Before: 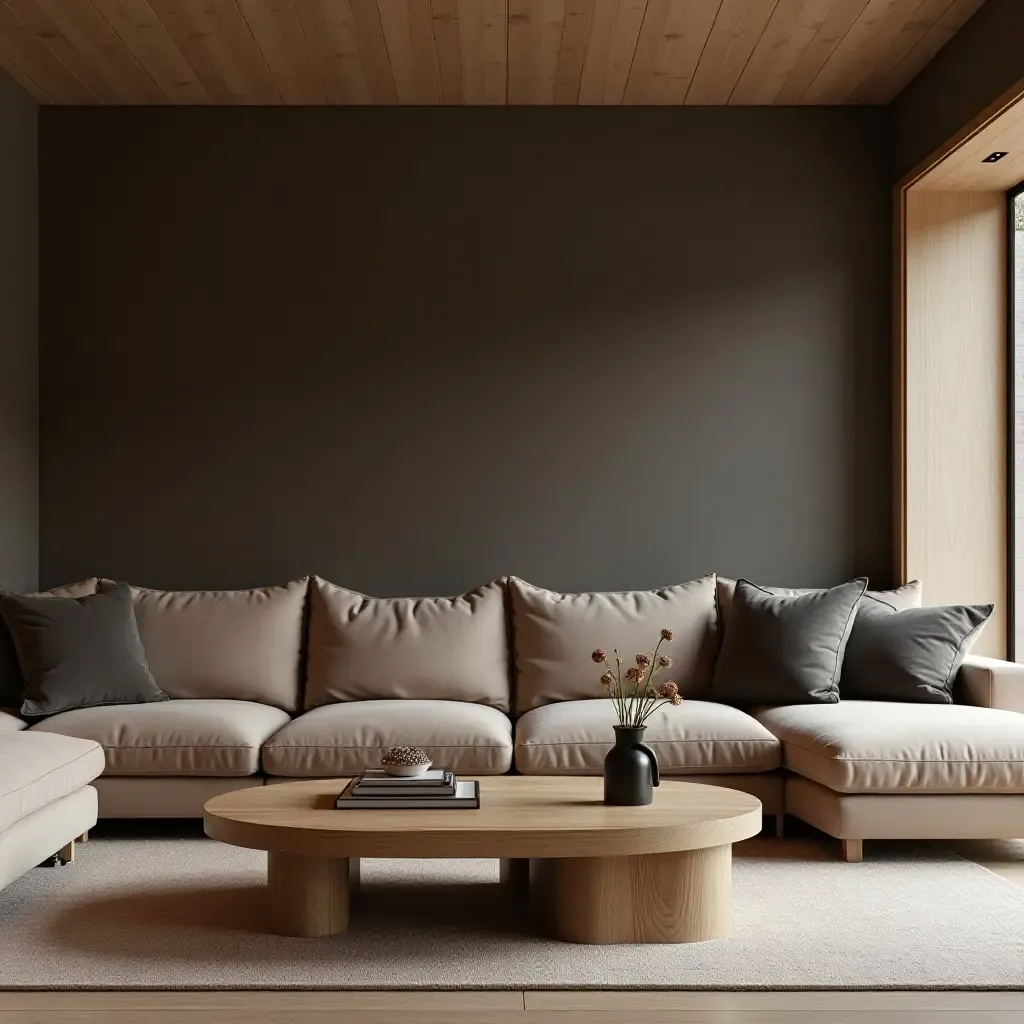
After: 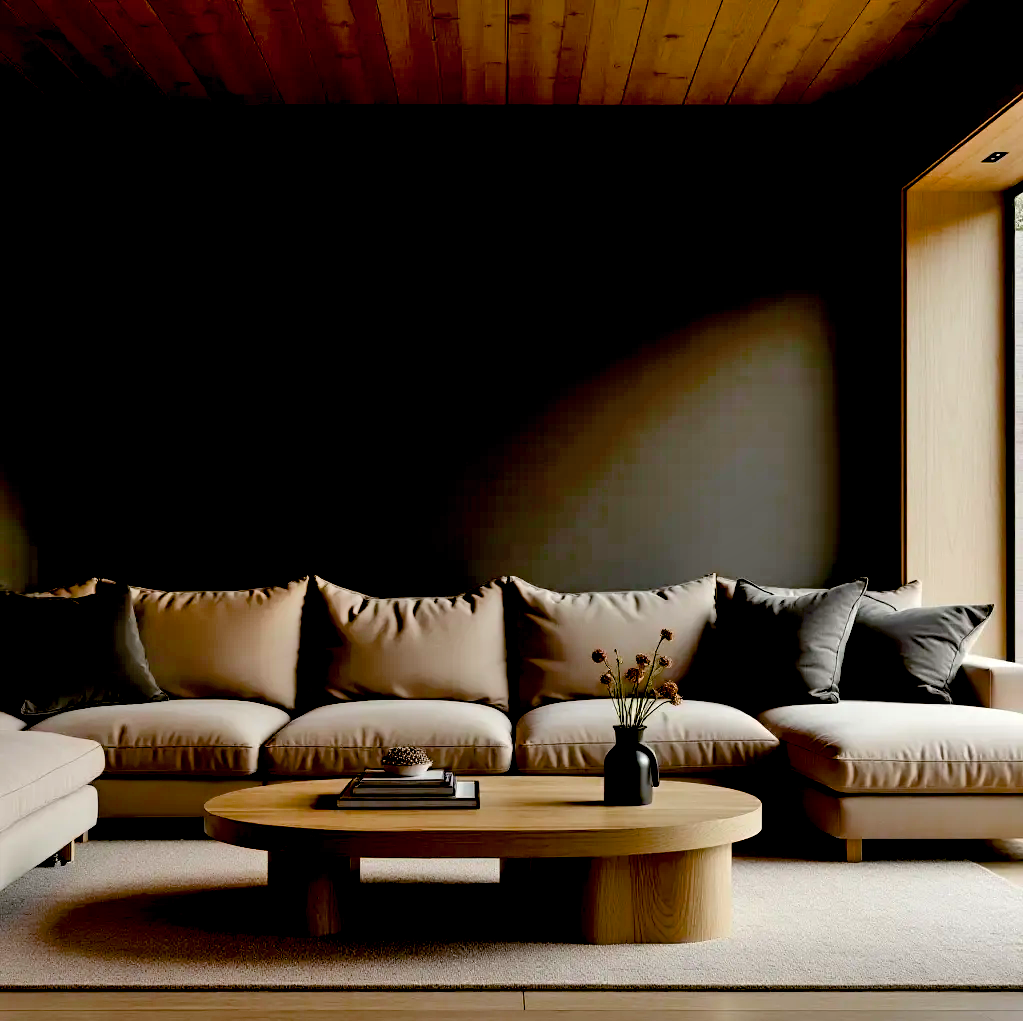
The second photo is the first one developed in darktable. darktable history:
color balance rgb: perceptual saturation grading › global saturation 30.652%, saturation formula JzAzBz (2021)
crop: top 0.095%, bottom 0.192%
shadows and highlights: highlights color adjustment 78.27%, low approximation 0.01, soften with gaussian
exposure: black level correction 0.047, exposure 0.013 EV, compensate highlight preservation false
